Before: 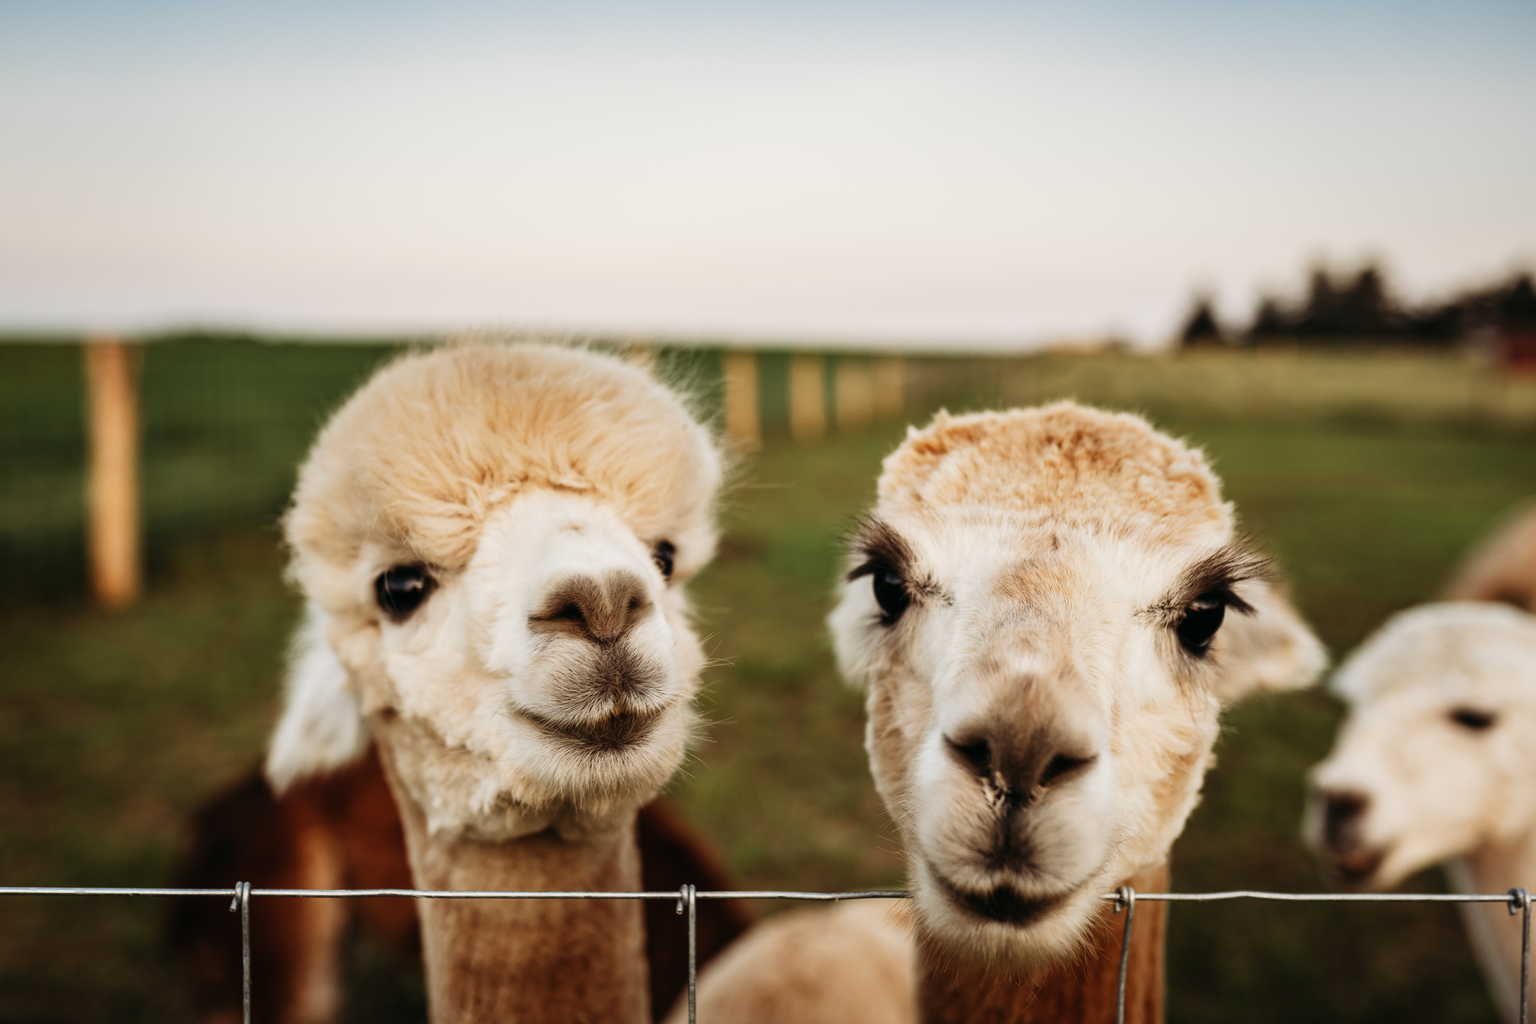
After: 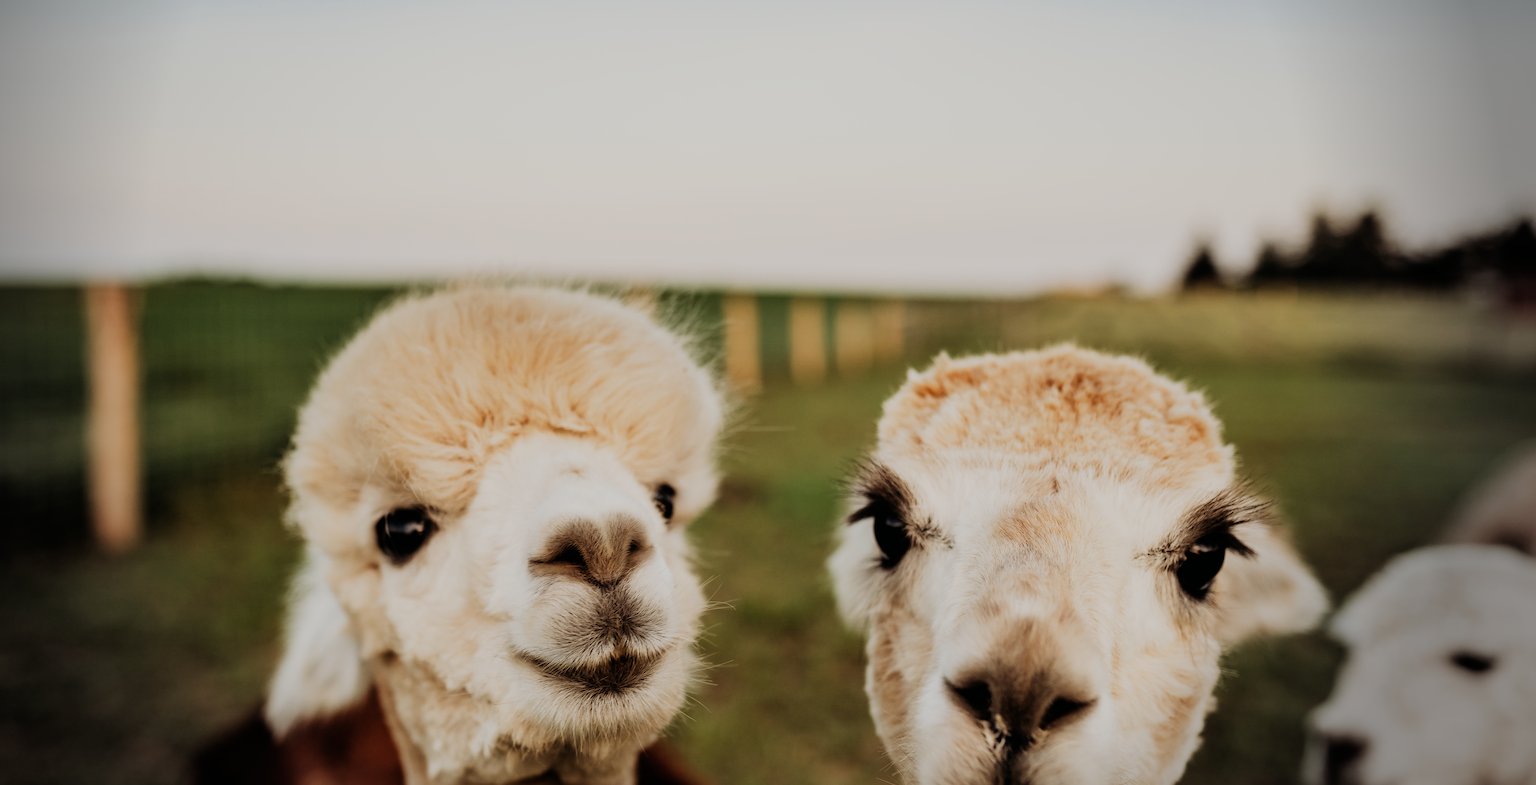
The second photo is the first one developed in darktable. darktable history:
crop: top 5.6%, bottom 17.638%
vignetting: fall-off start 77.41%, fall-off radius 26.47%, center (-0.052, -0.356), width/height ratio 0.977
filmic rgb: black relative exposure -7.65 EV, white relative exposure 4.56 EV, hardness 3.61, iterations of high-quality reconstruction 0
